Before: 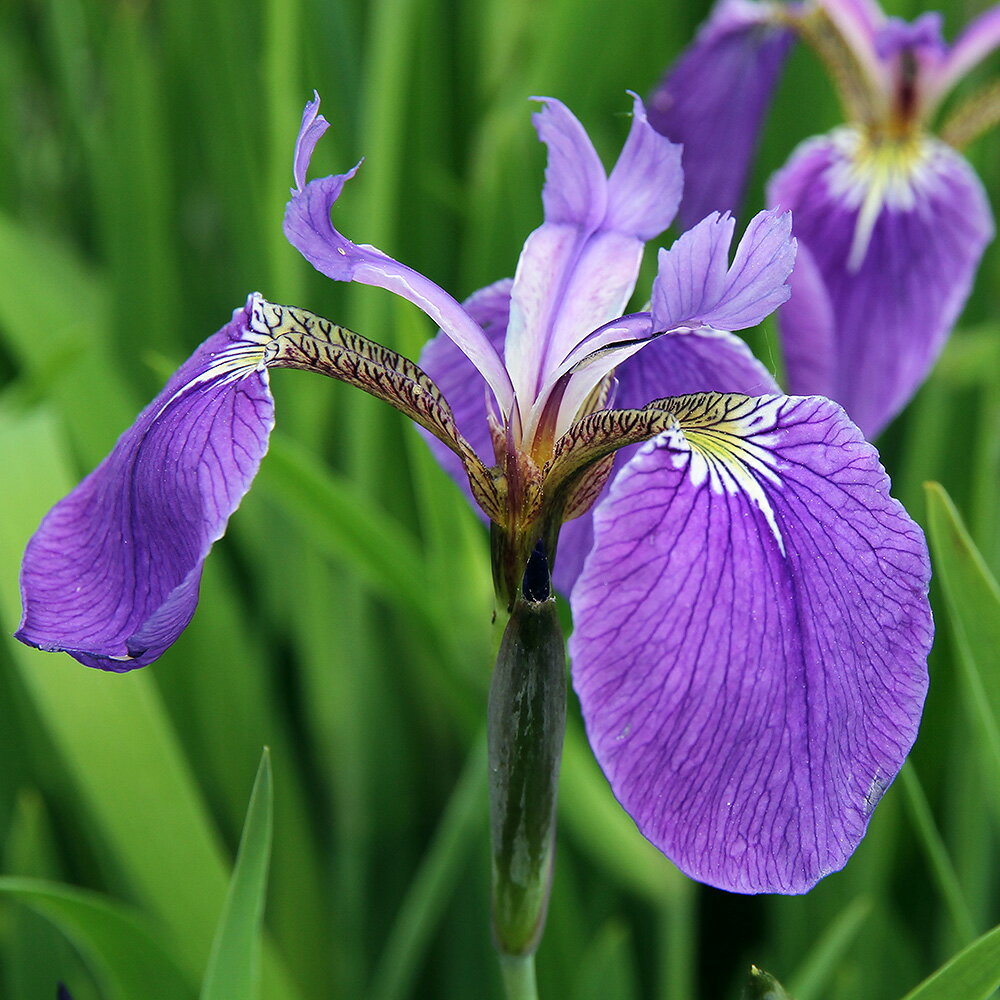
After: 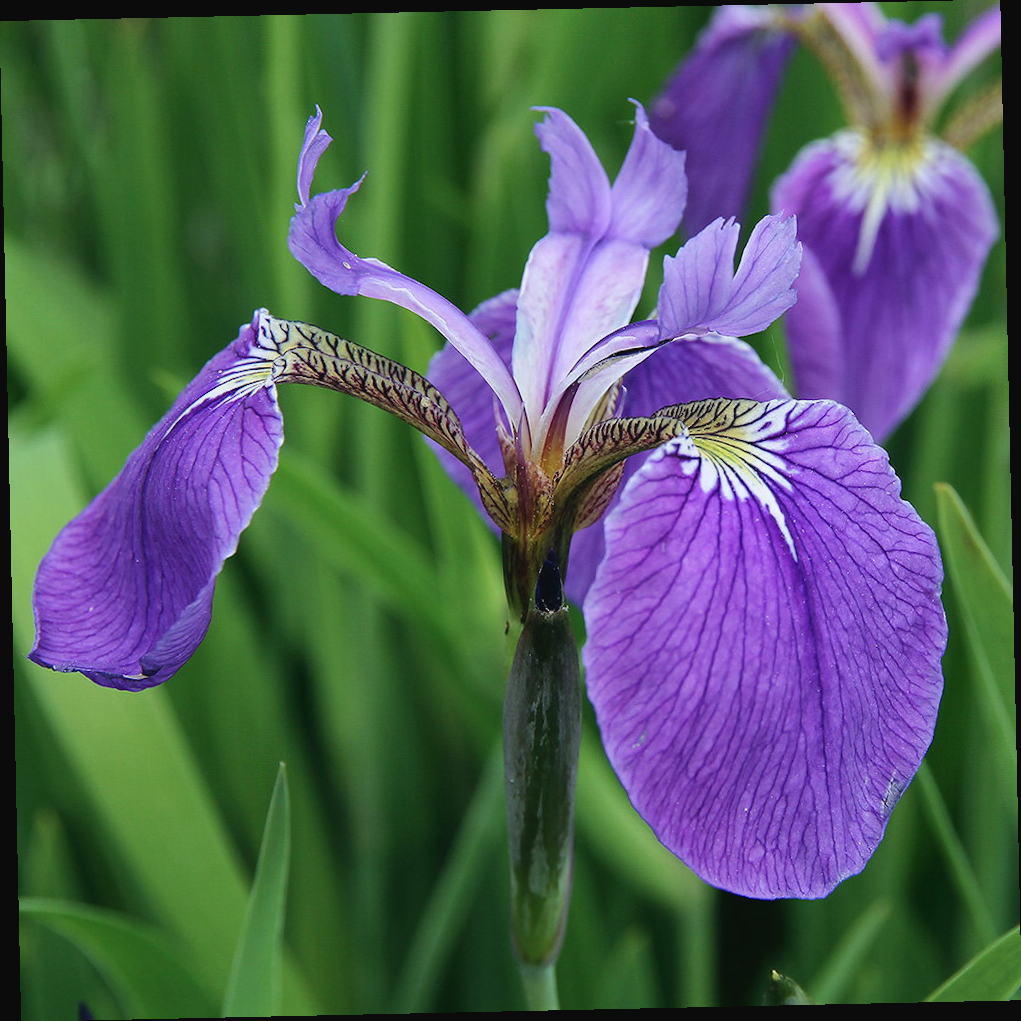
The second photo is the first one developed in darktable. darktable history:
contrast brightness saturation: contrast -0.08, brightness -0.04, saturation -0.11
color calibration: illuminant as shot in camera, x 0.358, y 0.373, temperature 4628.91 K
rotate and perspective: rotation -1.24°, automatic cropping off
